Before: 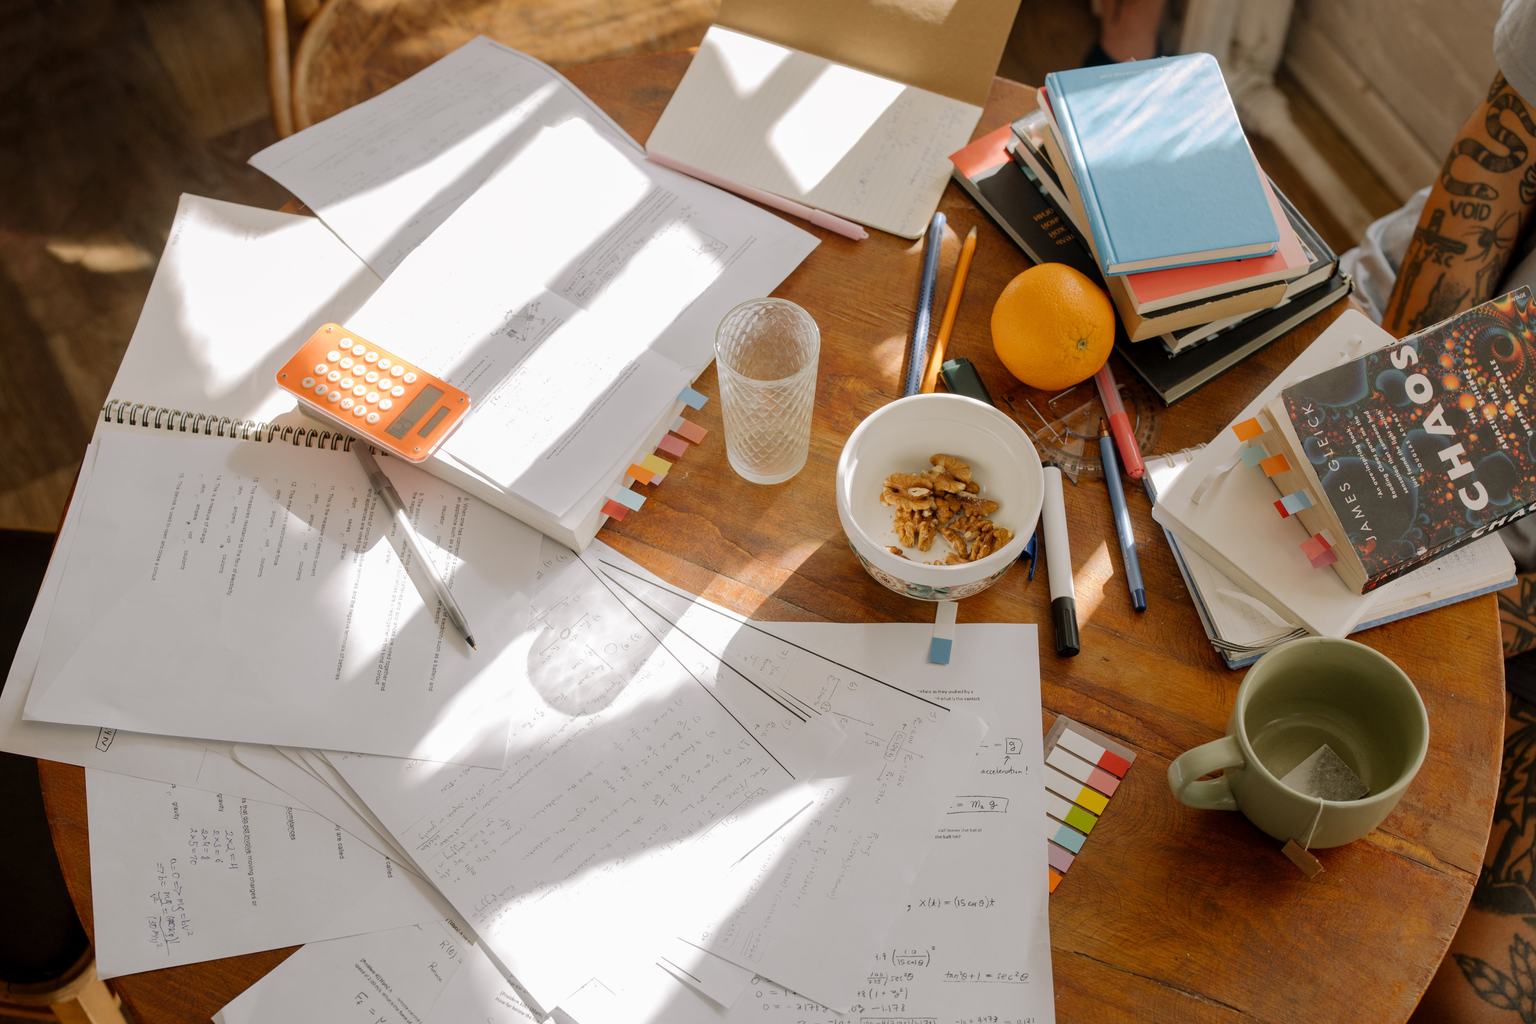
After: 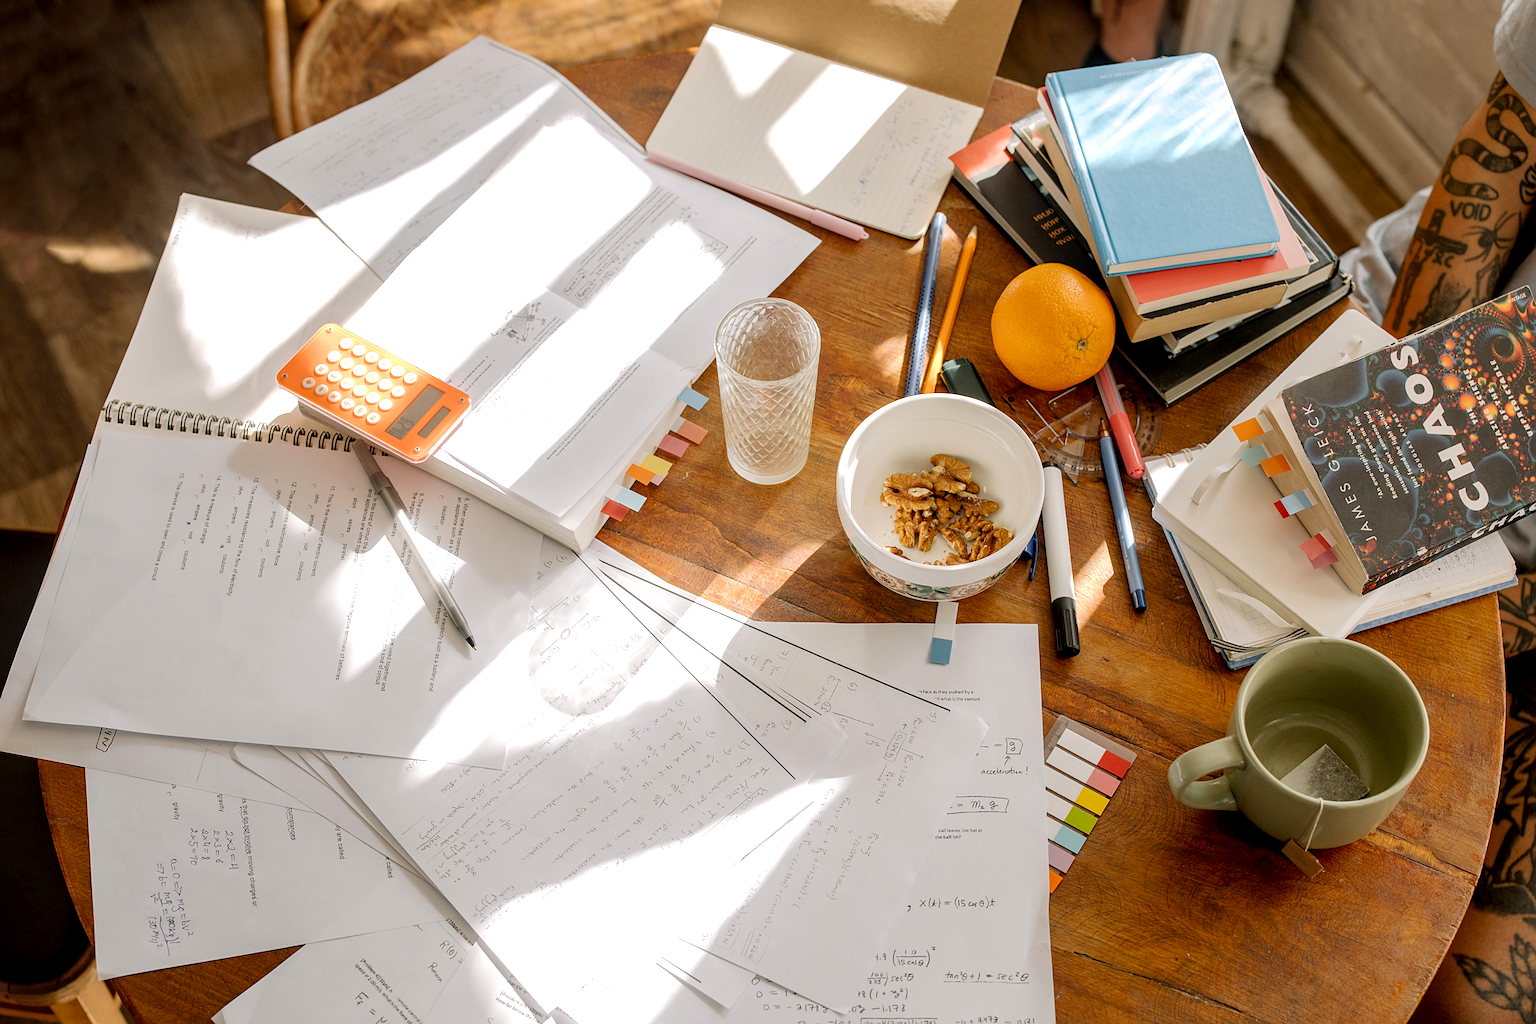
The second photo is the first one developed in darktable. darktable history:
exposure: black level correction 0.003, exposure 0.38 EV, compensate exposure bias true, compensate highlight preservation false
local contrast: on, module defaults
sharpen: on, module defaults
